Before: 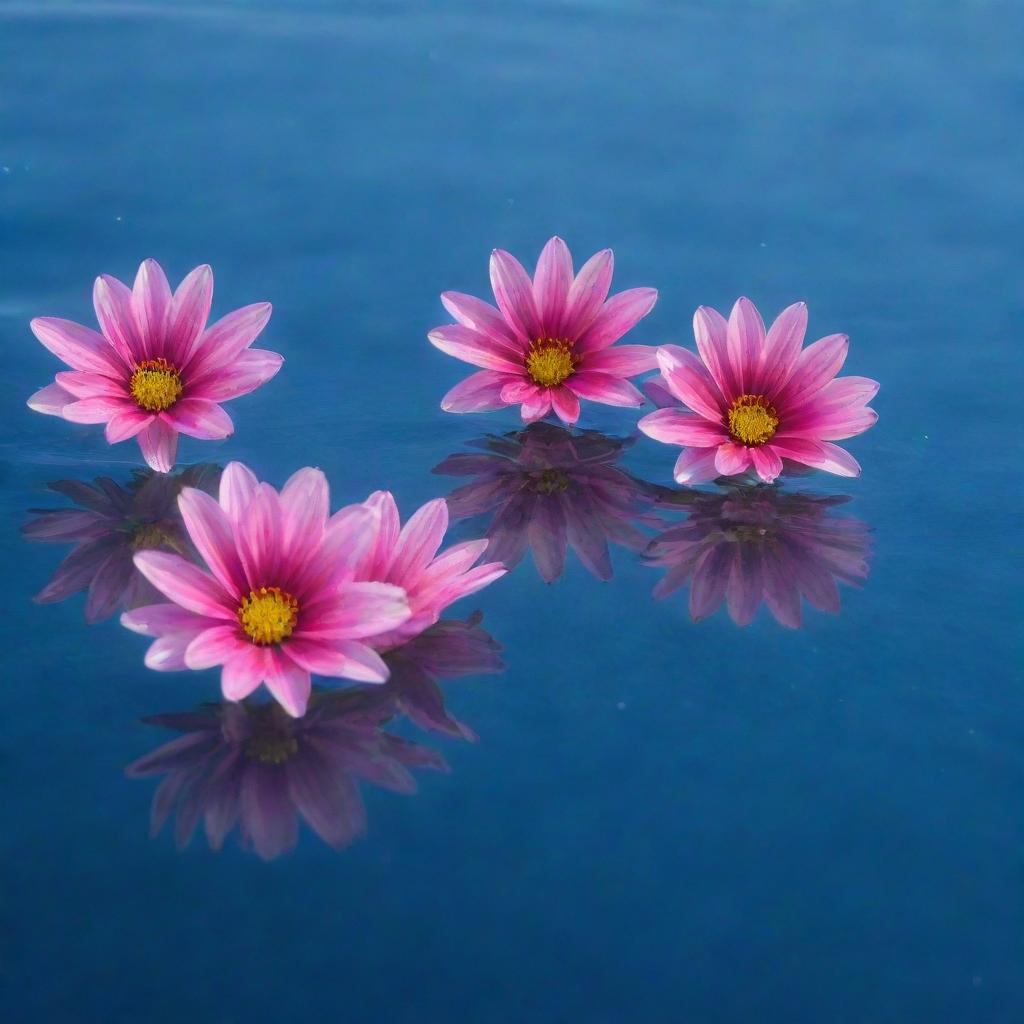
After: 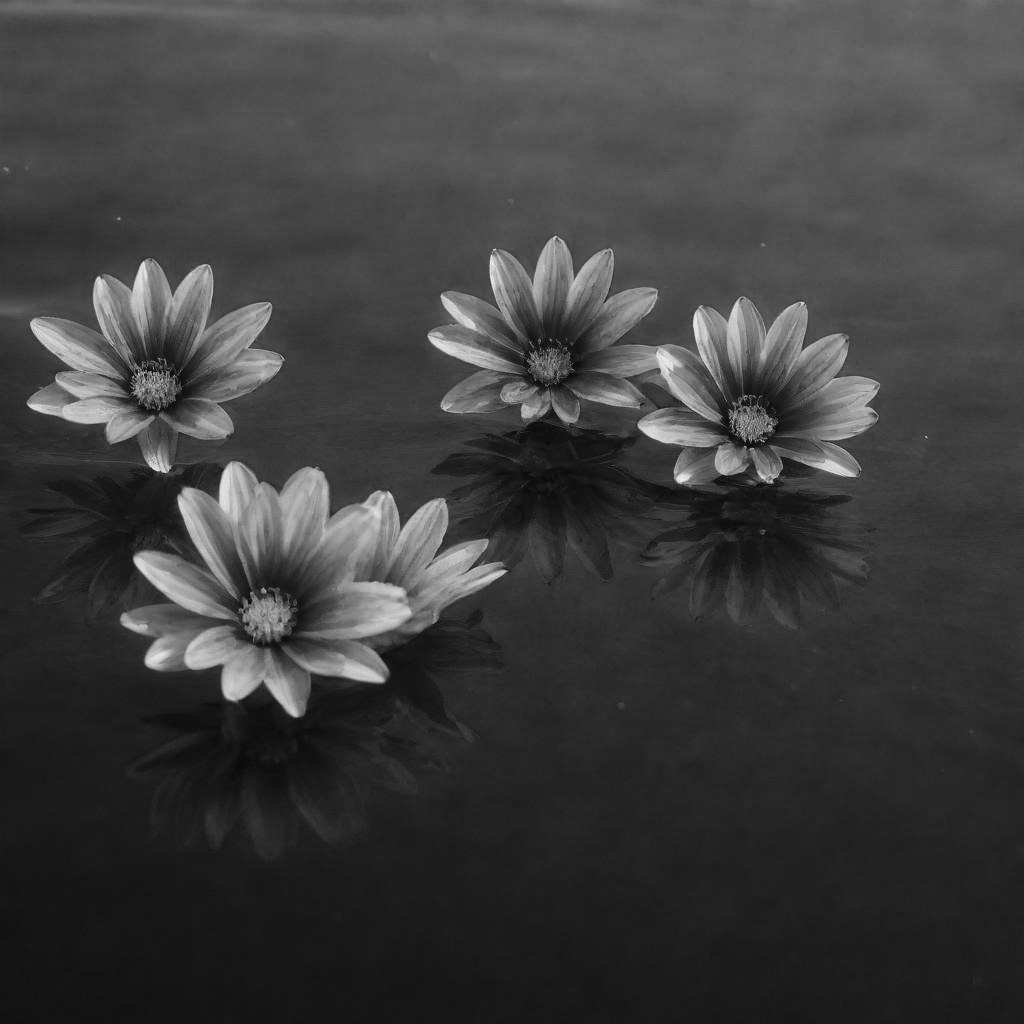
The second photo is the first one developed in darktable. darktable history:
monochrome: on, module defaults
contrast brightness saturation: contrast 0.22, brightness -0.19, saturation 0.24
